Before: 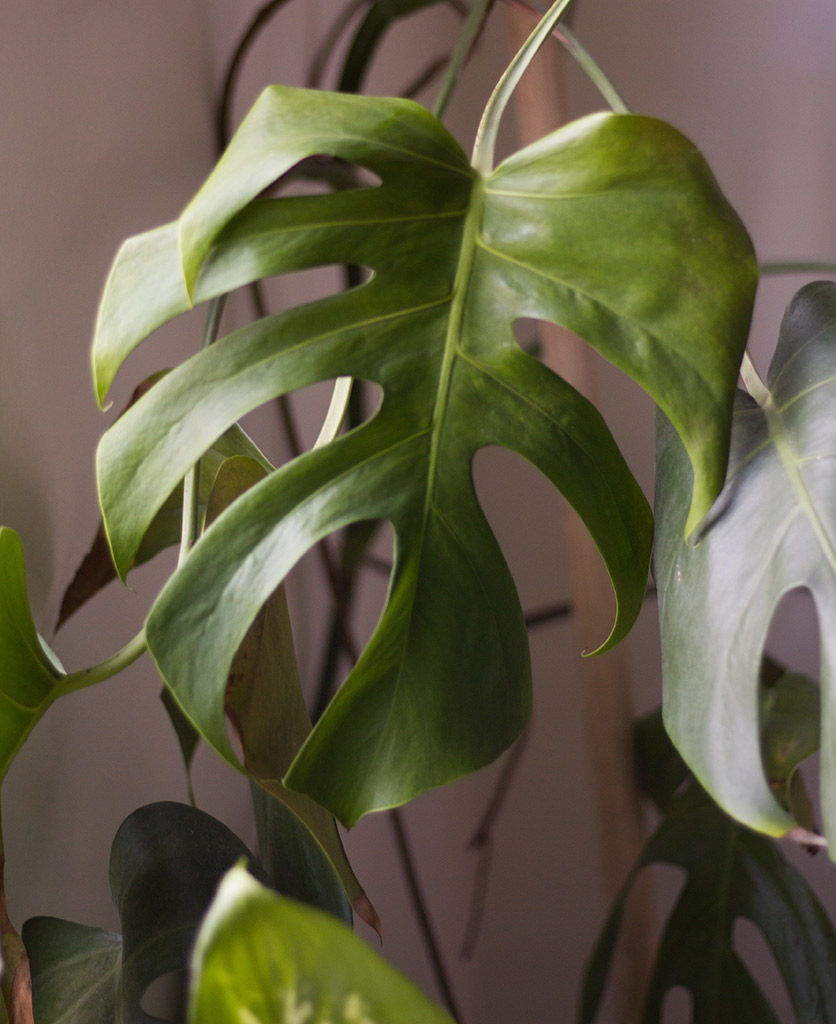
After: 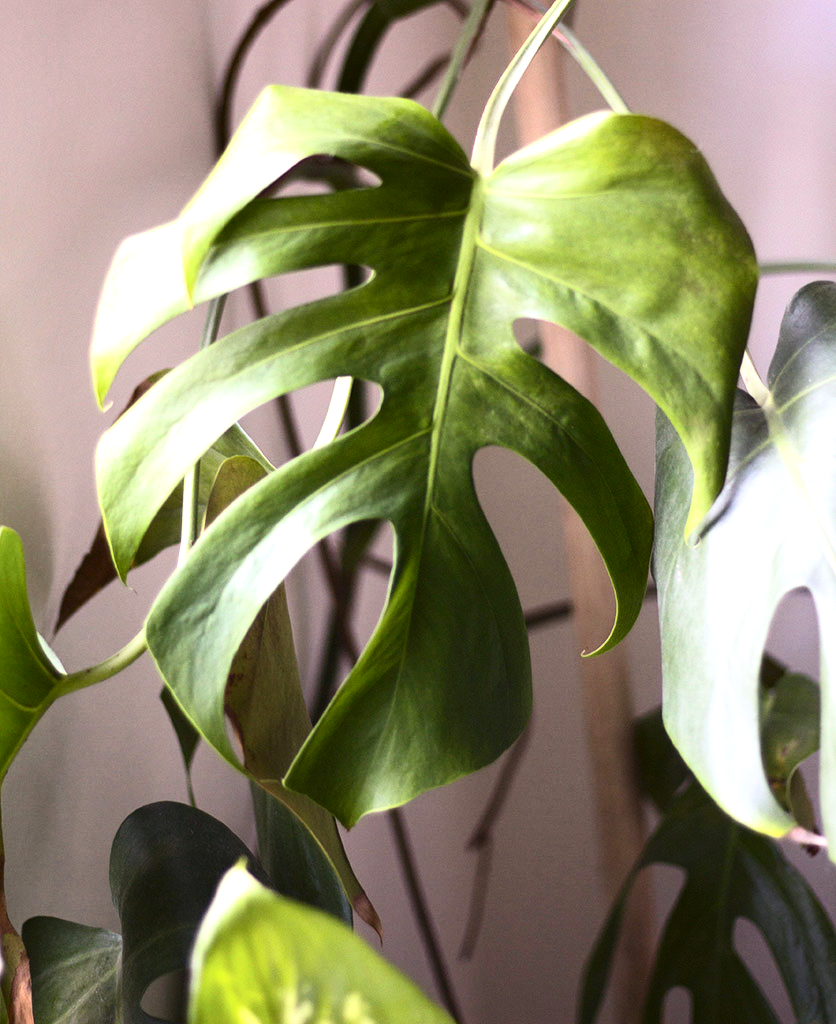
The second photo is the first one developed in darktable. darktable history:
exposure: exposure 1.223 EV, compensate highlight preservation false
contrast brightness saturation: contrast 0.28
white balance: red 0.976, blue 1.04
